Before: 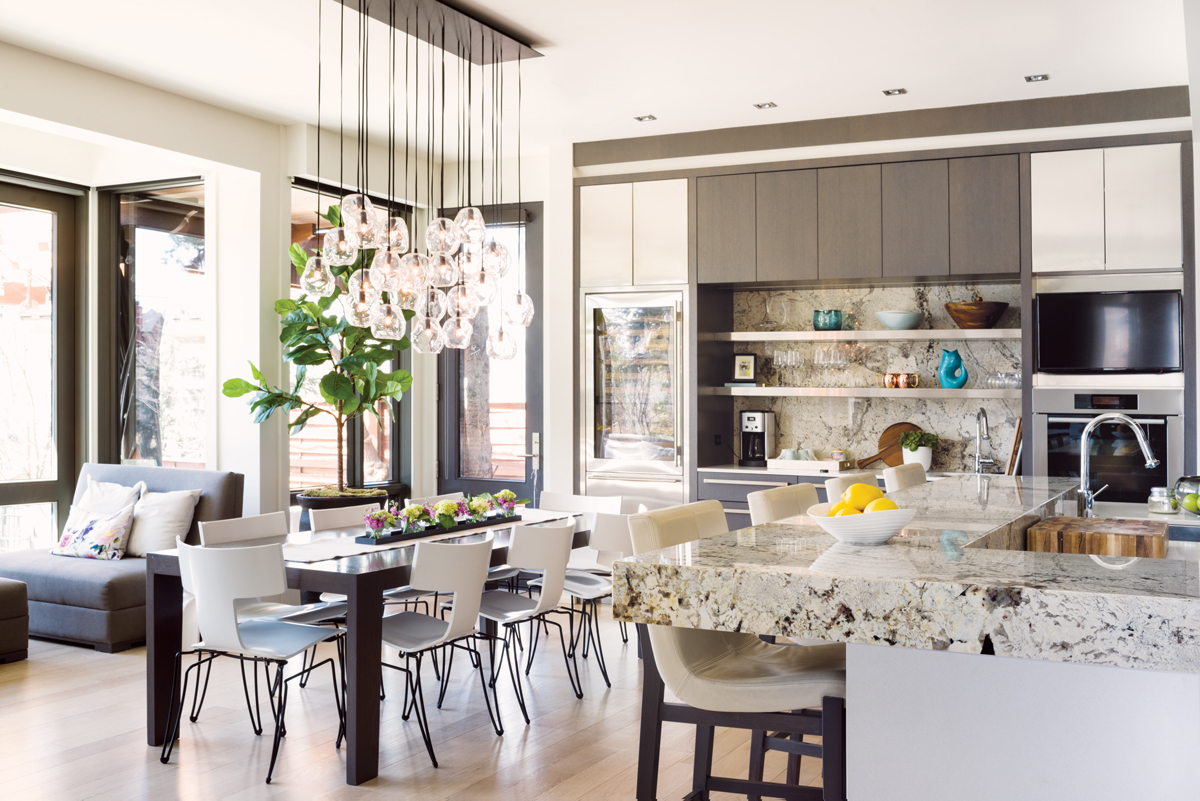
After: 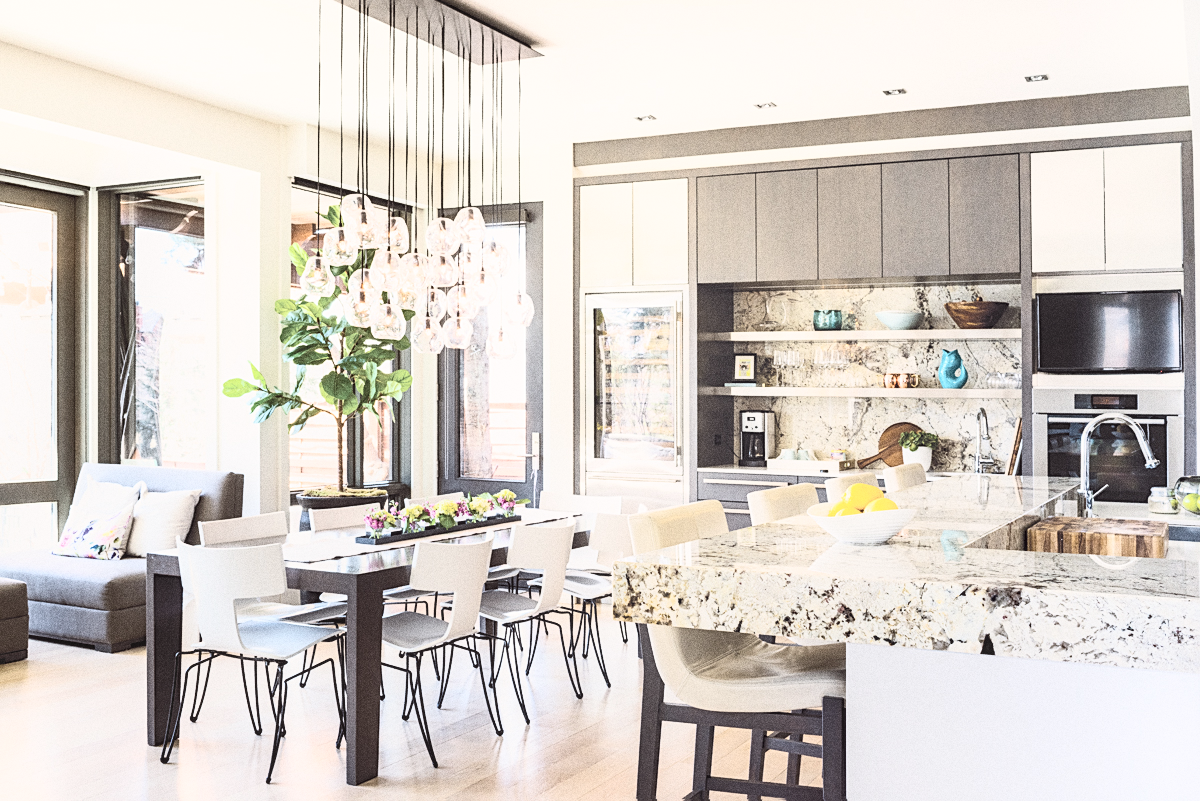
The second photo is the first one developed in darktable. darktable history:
contrast brightness saturation: contrast 0.43, brightness 0.56, saturation -0.19
grain: coarseness 0.09 ISO, strength 40%
sharpen: on, module defaults
local contrast: detail 110%
